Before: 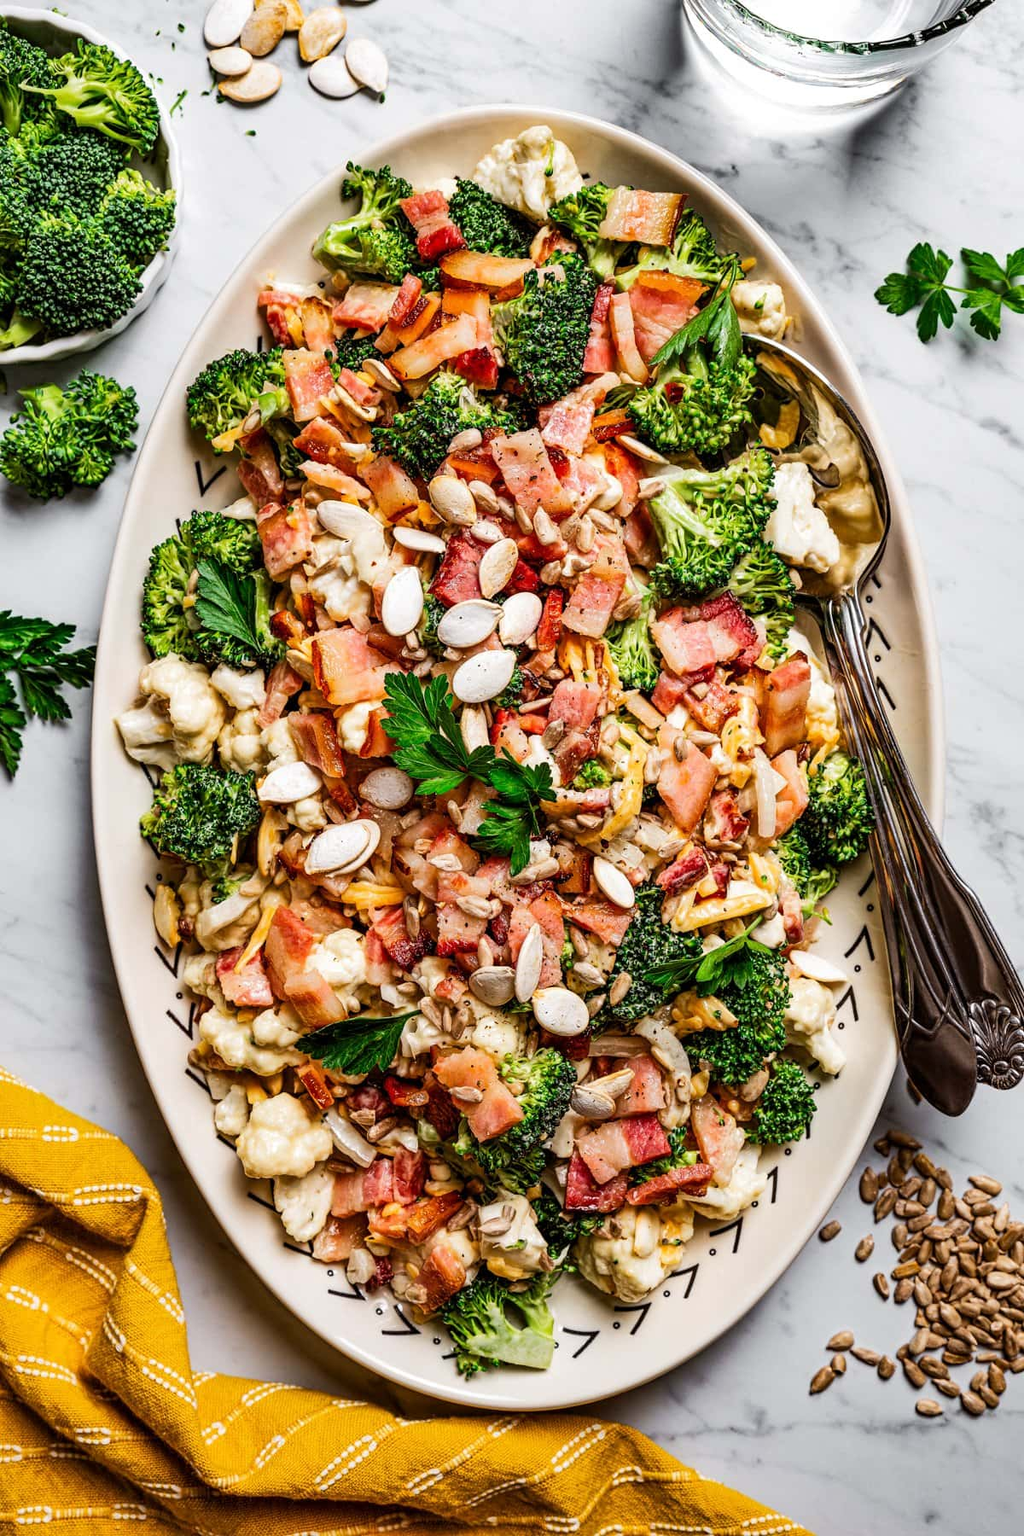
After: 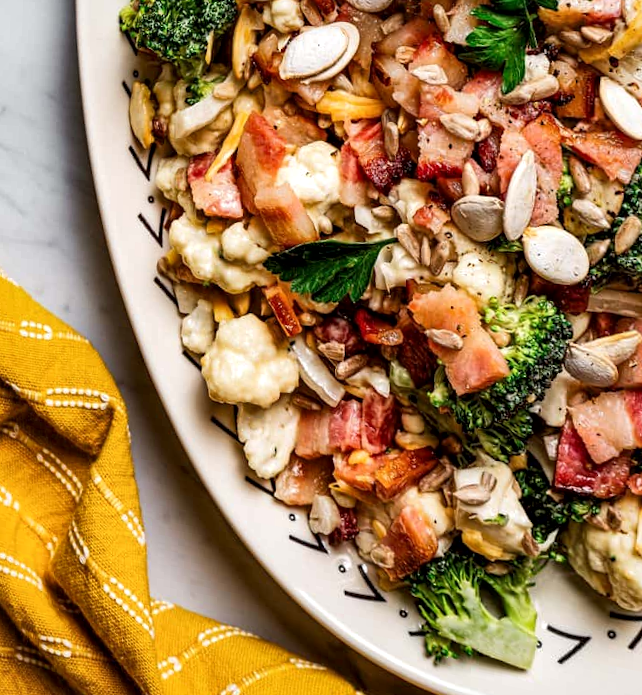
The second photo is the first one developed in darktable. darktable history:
crop and rotate: top 54.778%, right 46.61%, bottom 0.159%
rotate and perspective: rotation 1.69°, lens shift (vertical) -0.023, lens shift (horizontal) -0.291, crop left 0.025, crop right 0.988, crop top 0.092, crop bottom 0.842
local contrast: mode bilateral grid, contrast 20, coarseness 50, detail 150%, midtone range 0.2
